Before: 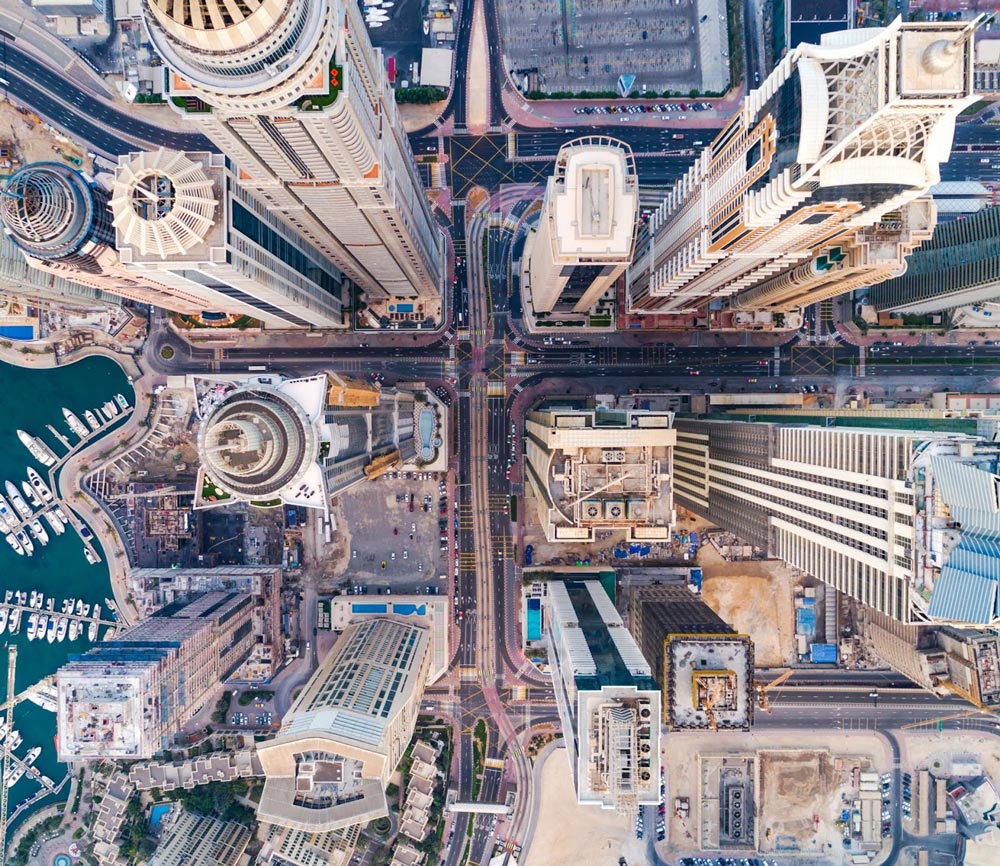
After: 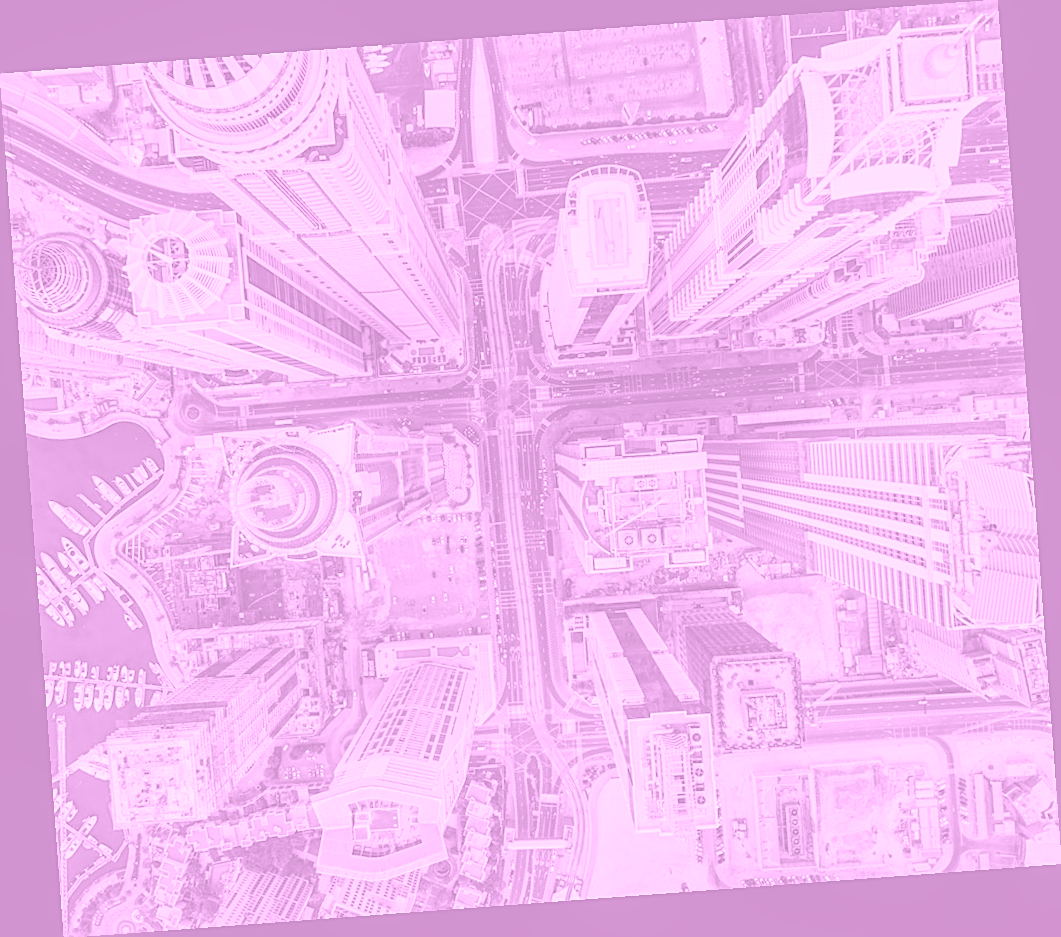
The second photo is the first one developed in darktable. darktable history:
colorize: hue 331.2°, saturation 75%, source mix 30.28%, lightness 70.52%, version 1
rotate and perspective: rotation -4.25°, automatic cropping off
sharpen: amount 0.575
local contrast: on, module defaults
